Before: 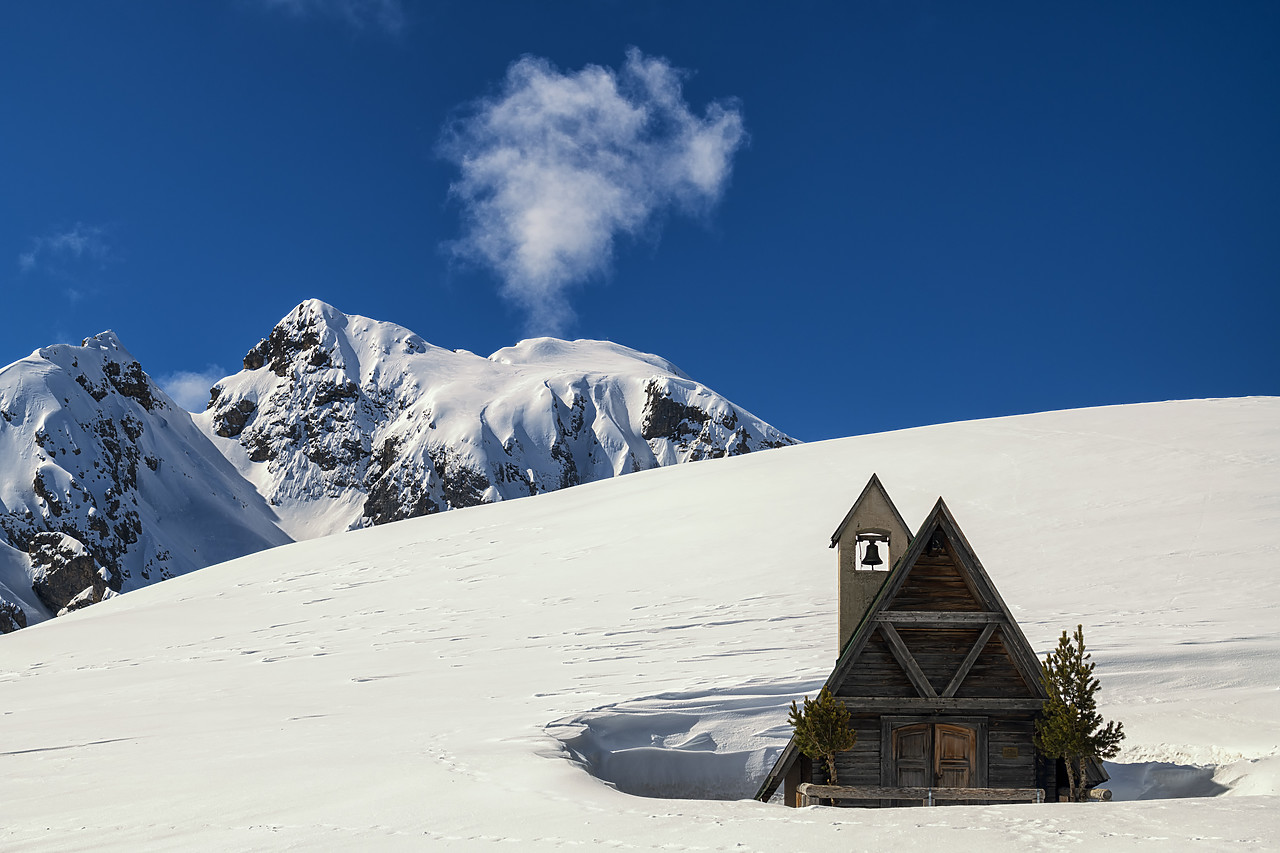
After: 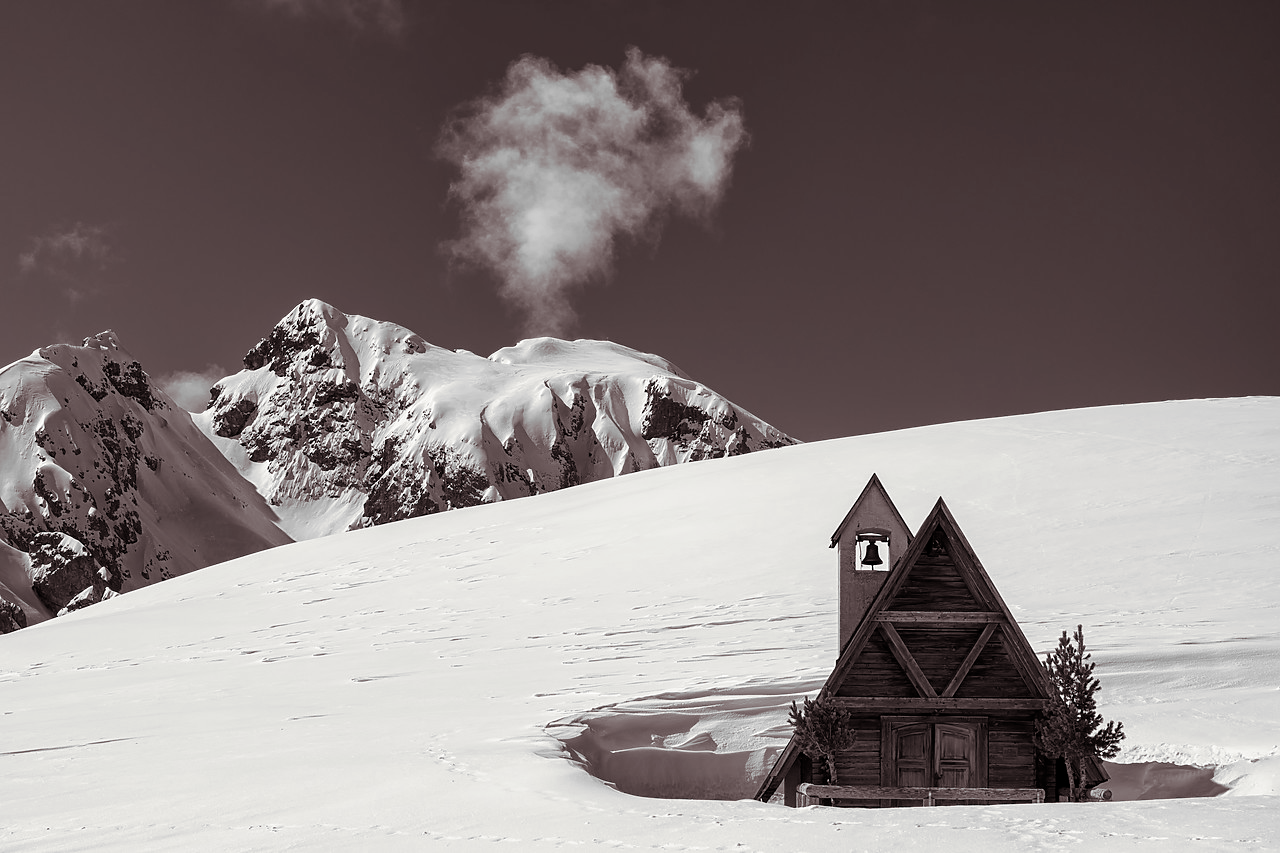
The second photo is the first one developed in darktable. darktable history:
monochrome: on, module defaults
split-toning: shadows › saturation 0.24, highlights › hue 54°, highlights › saturation 0.24
